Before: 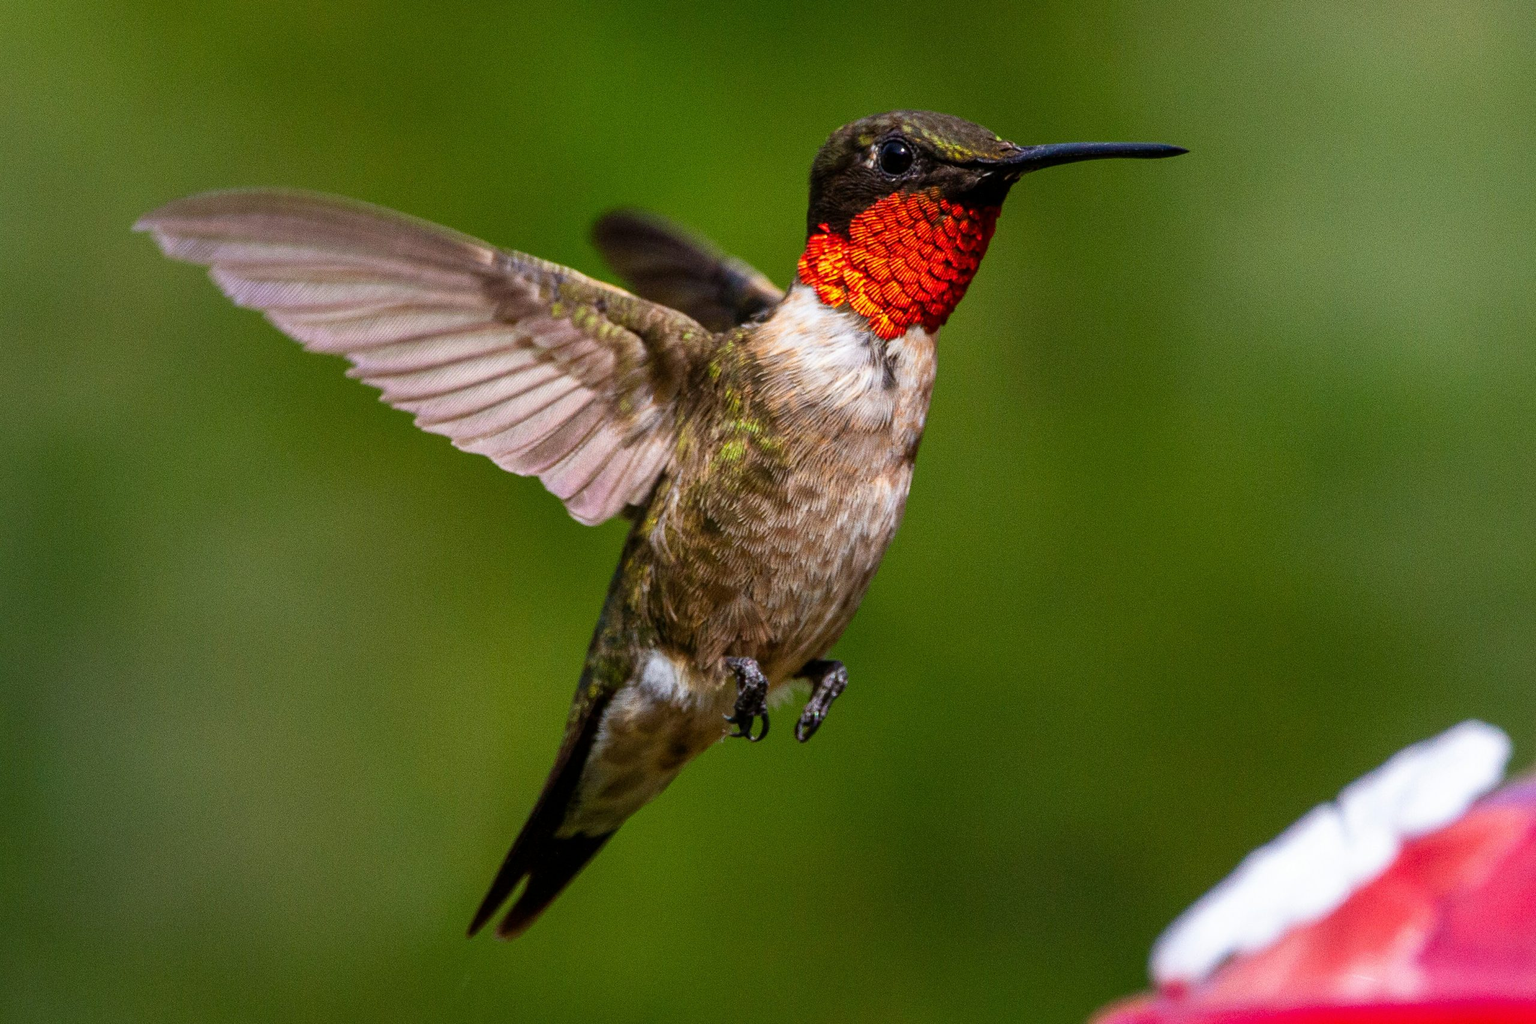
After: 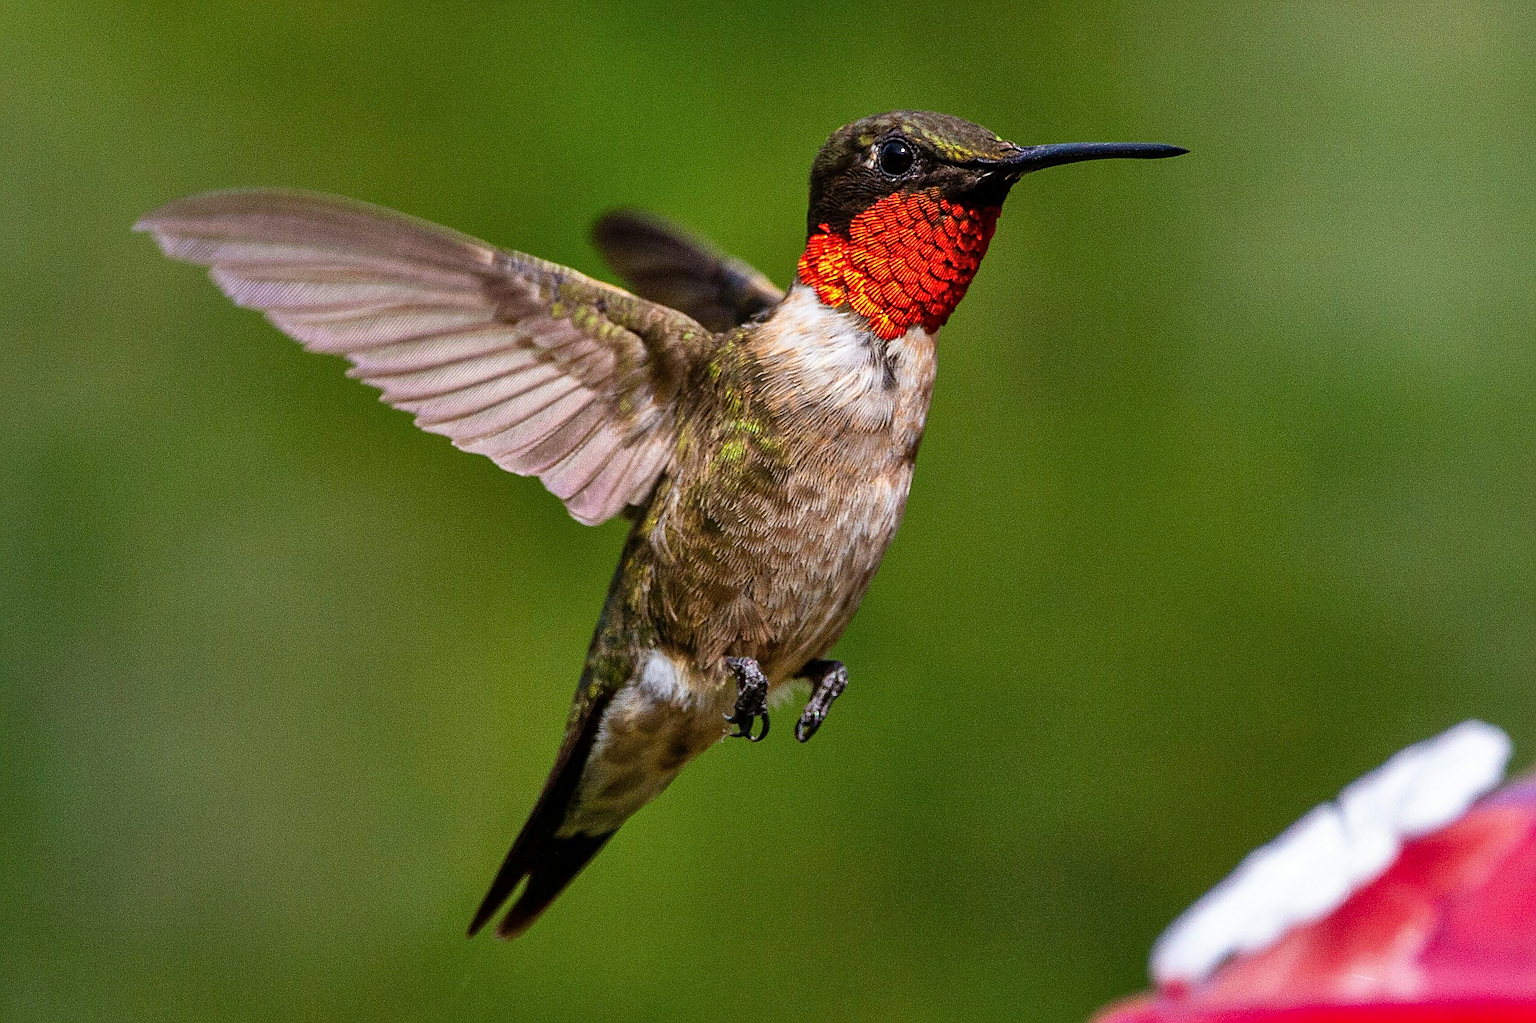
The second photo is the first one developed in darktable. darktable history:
shadows and highlights: white point adjustment 0.1, highlights -70, soften with gaussian
sharpen: radius 1.4, amount 1.25, threshold 0.7
